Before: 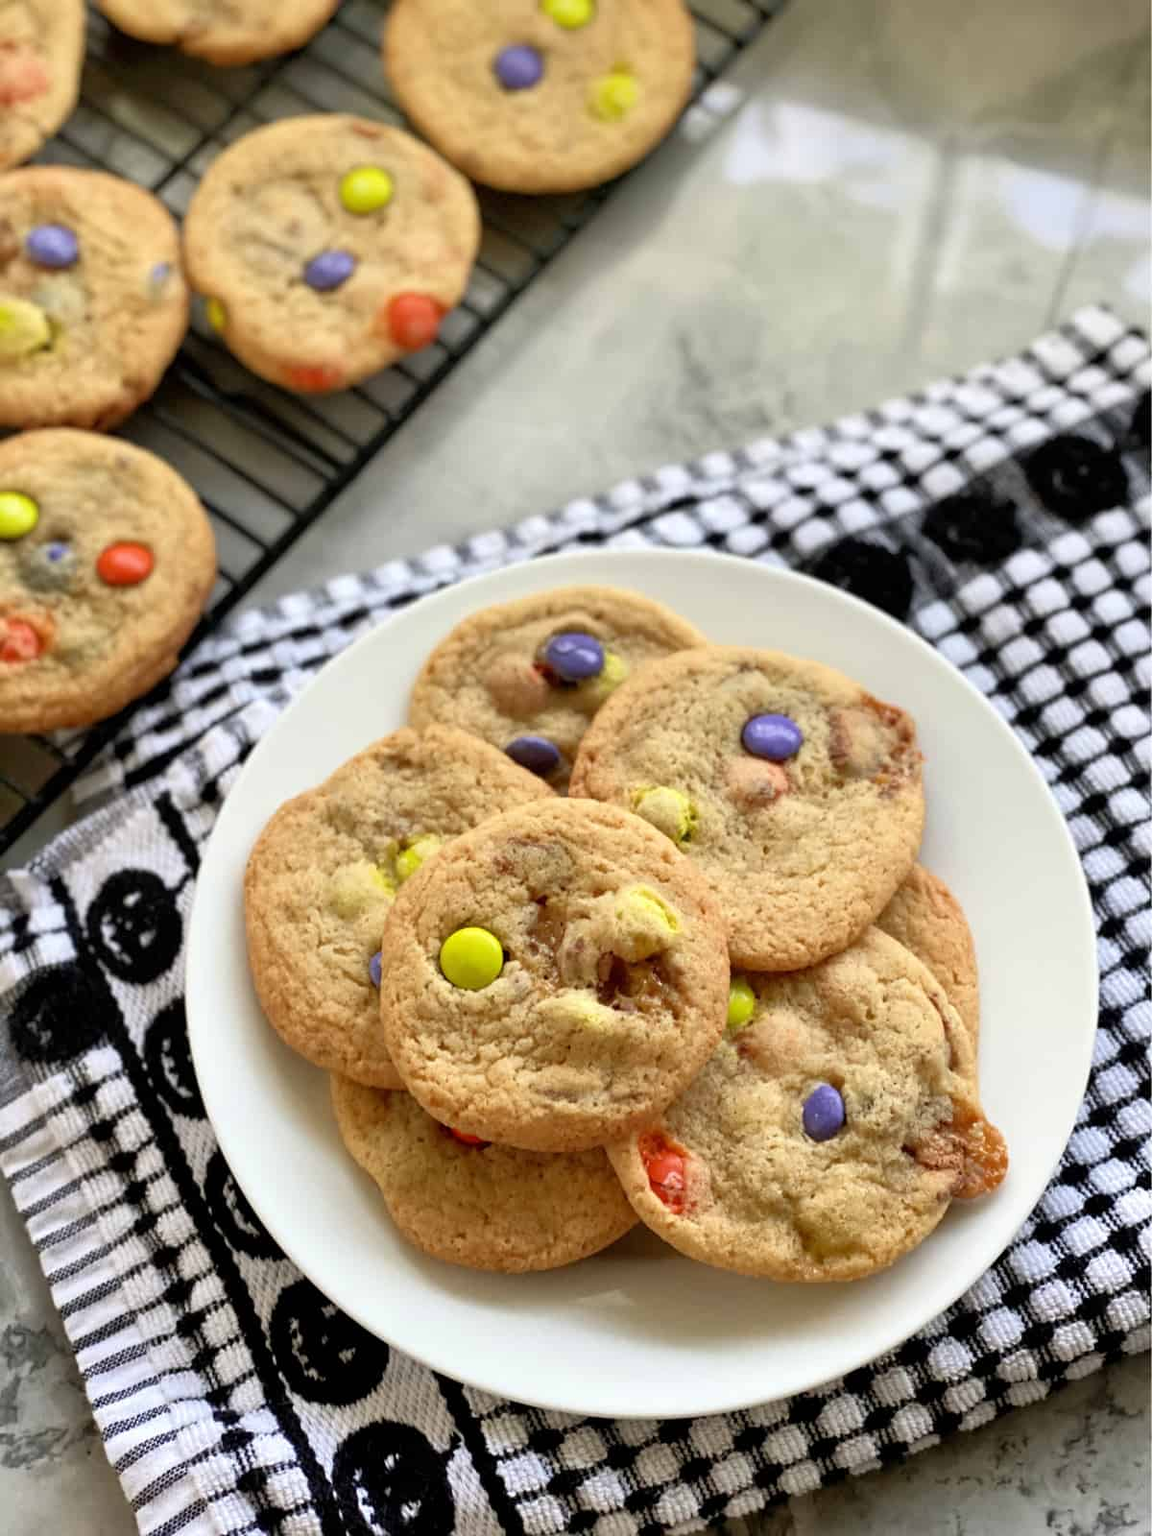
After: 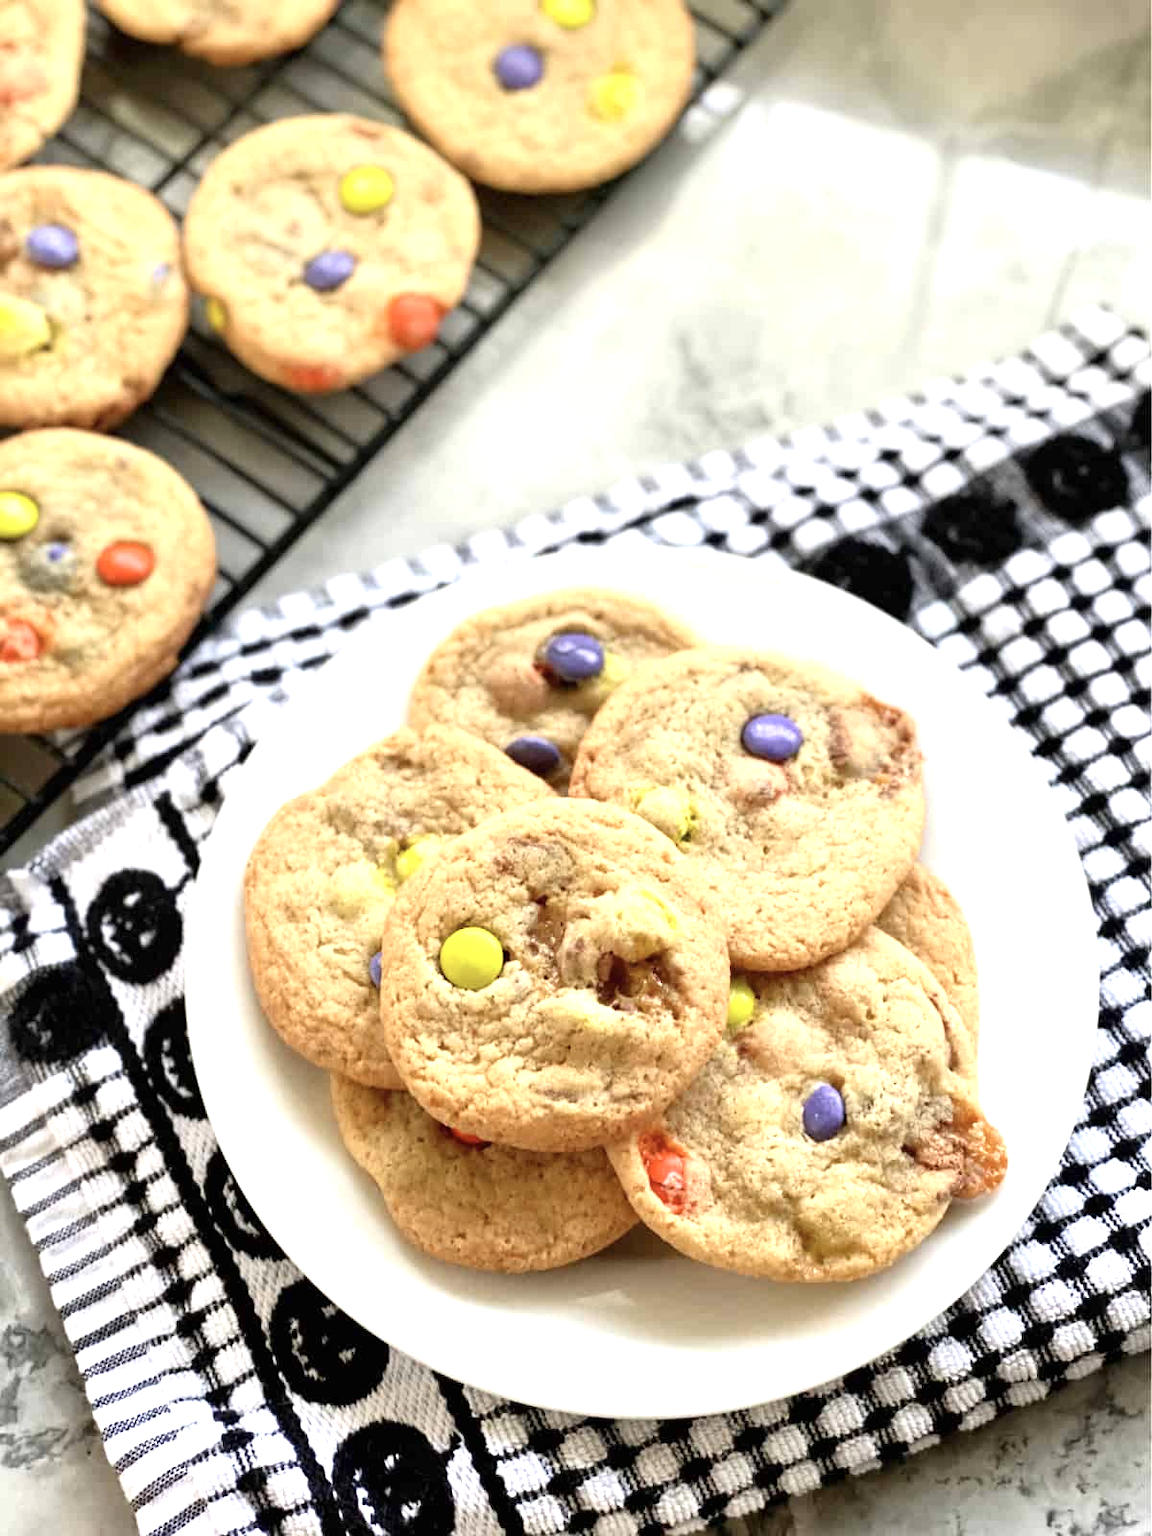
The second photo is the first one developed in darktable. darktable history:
contrast brightness saturation: contrast 0.11, saturation -0.17
exposure: black level correction 0, exposure 0.9 EV, compensate exposure bias true, compensate highlight preservation false
